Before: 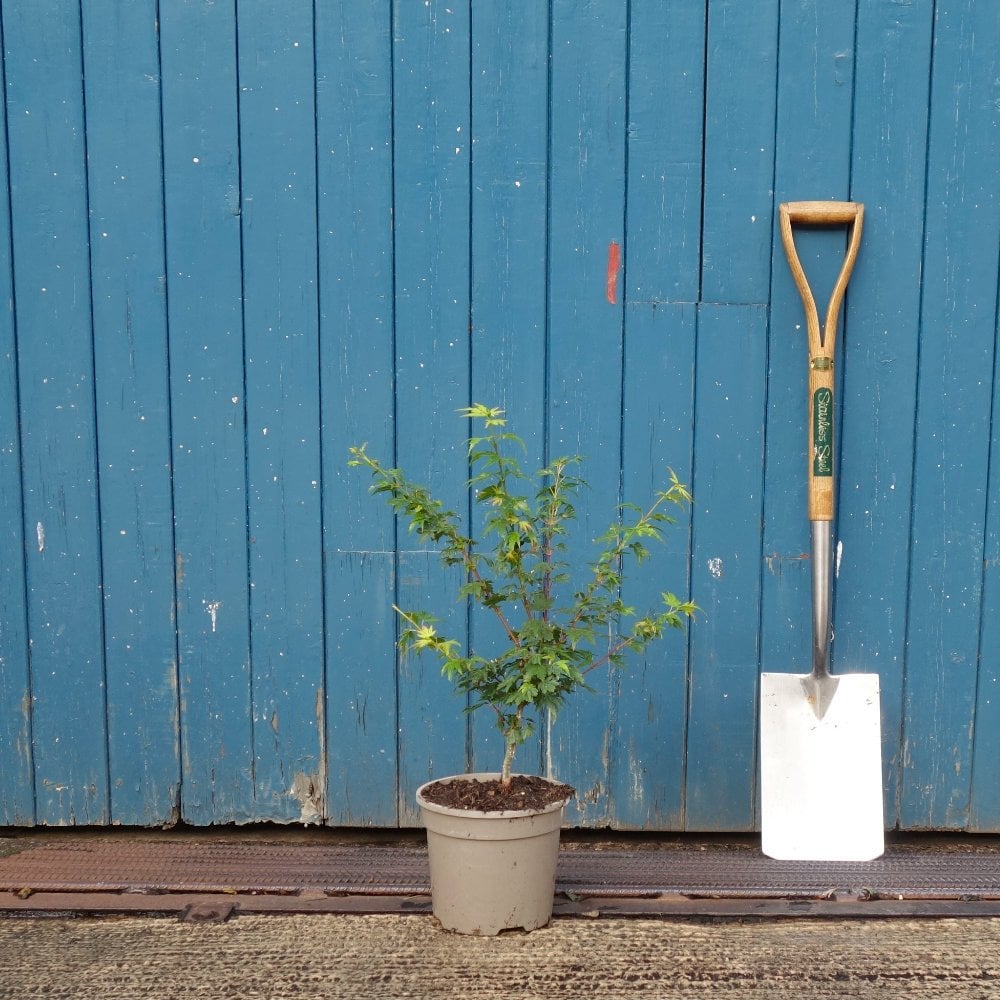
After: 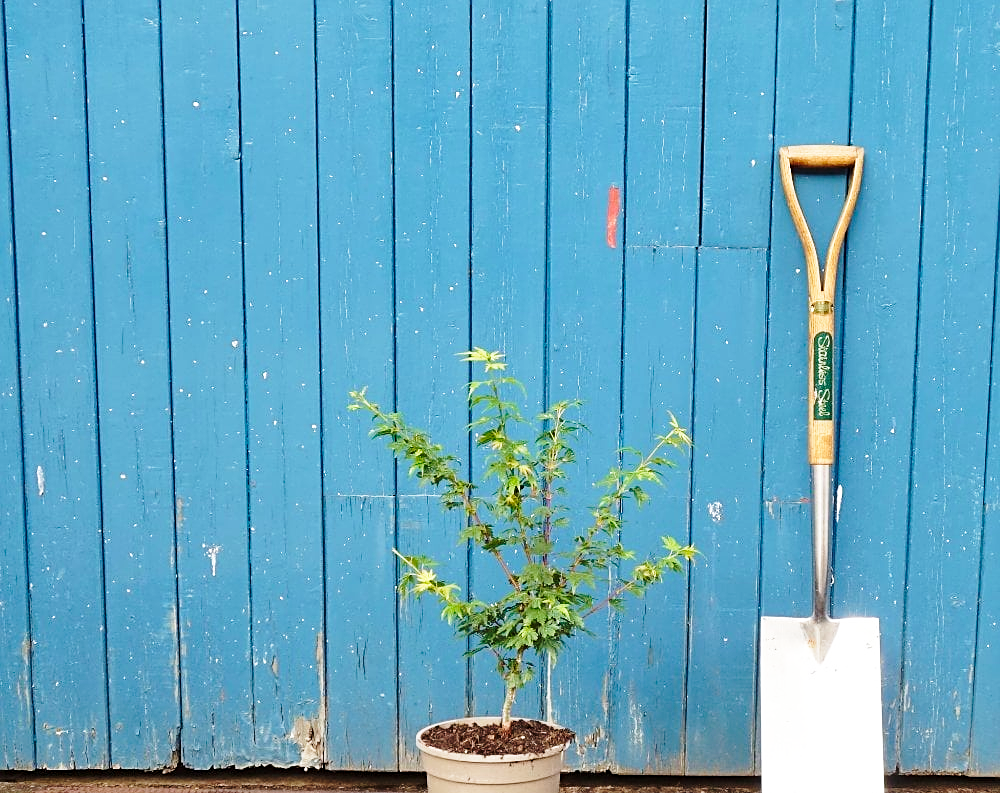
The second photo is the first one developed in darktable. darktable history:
base curve: curves: ch0 [(0, 0) (0.028, 0.03) (0.121, 0.232) (0.46, 0.748) (0.859, 0.968) (1, 1)], preserve colors none
velvia: on, module defaults
sharpen: on, module defaults
crop and rotate: top 5.667%, bottom 14.937%
